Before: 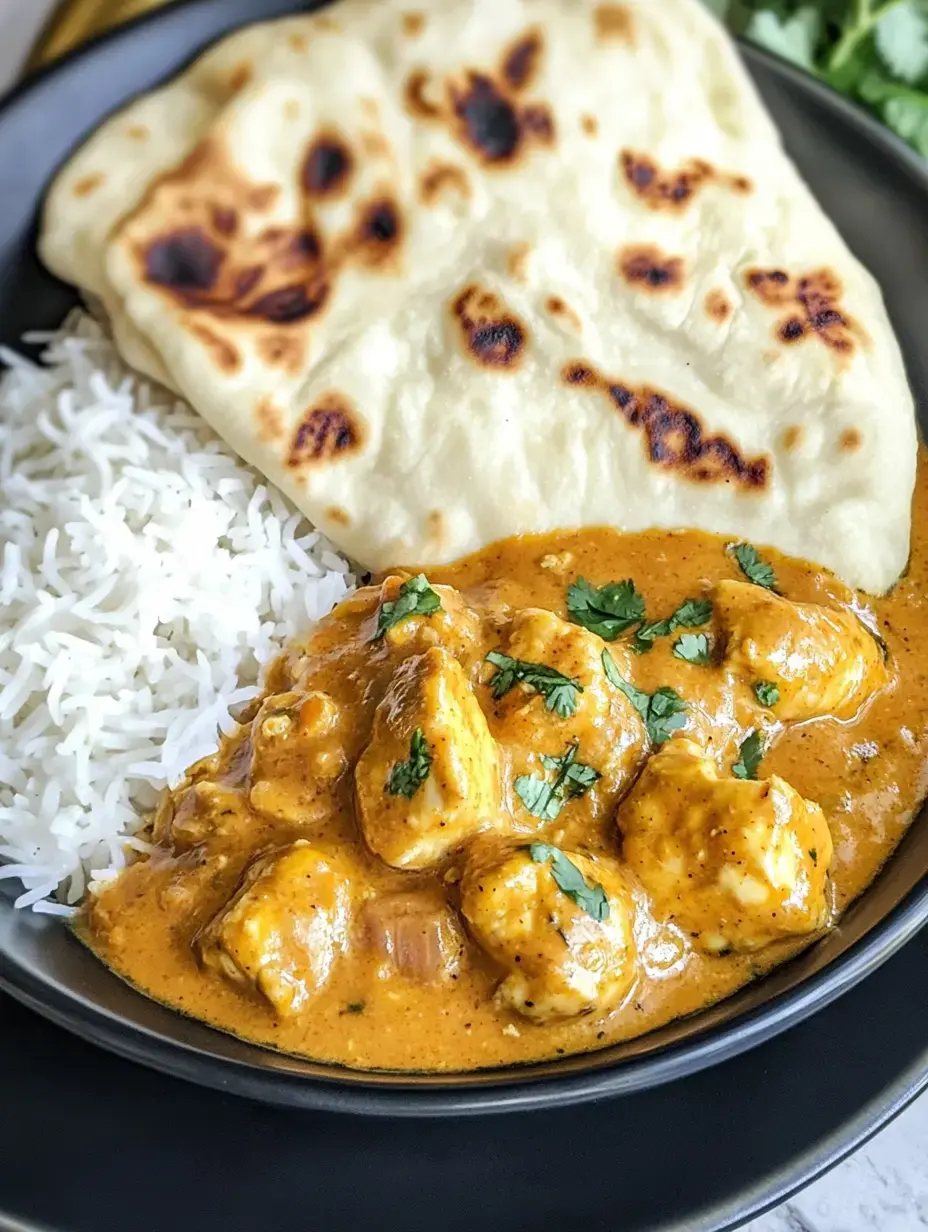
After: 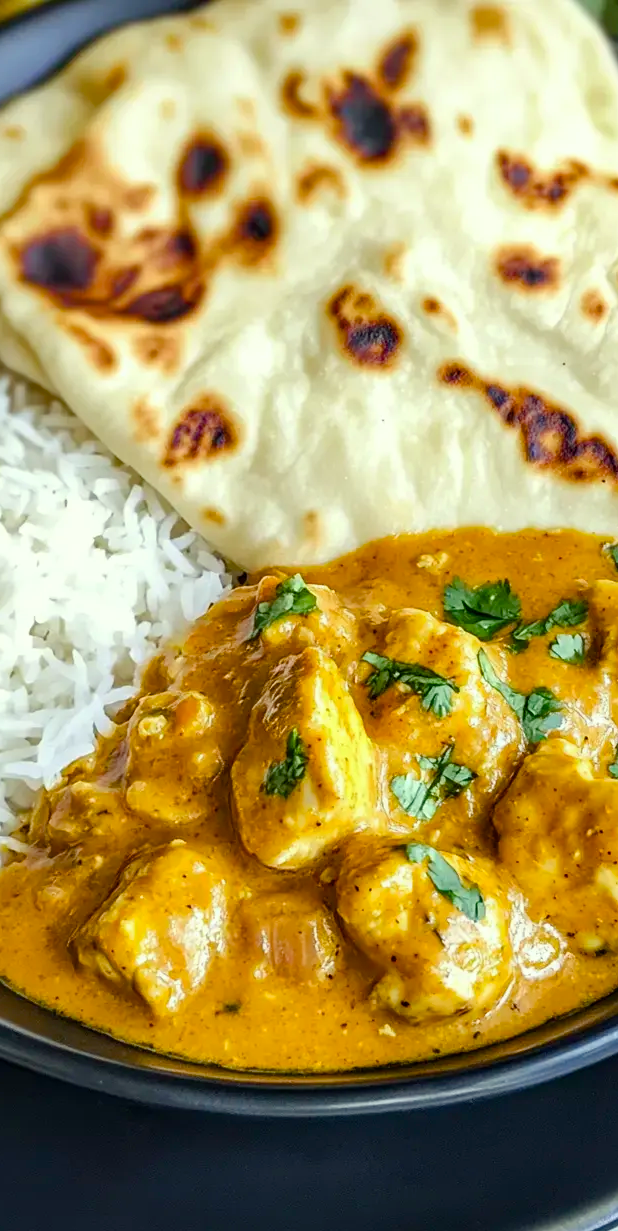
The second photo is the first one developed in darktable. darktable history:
crop and rotate: left 13.412%, right 19.888%
color correction: highlights a* -4.35, highlights b* 6.2
color balance rgb: linear chroma grading › global chroma 15.389%, perceptual saturation grading › global saturation 20%, perceptual saturation grading › highlights -25.182%, perceptual saturation grading › shadows 26.213%
